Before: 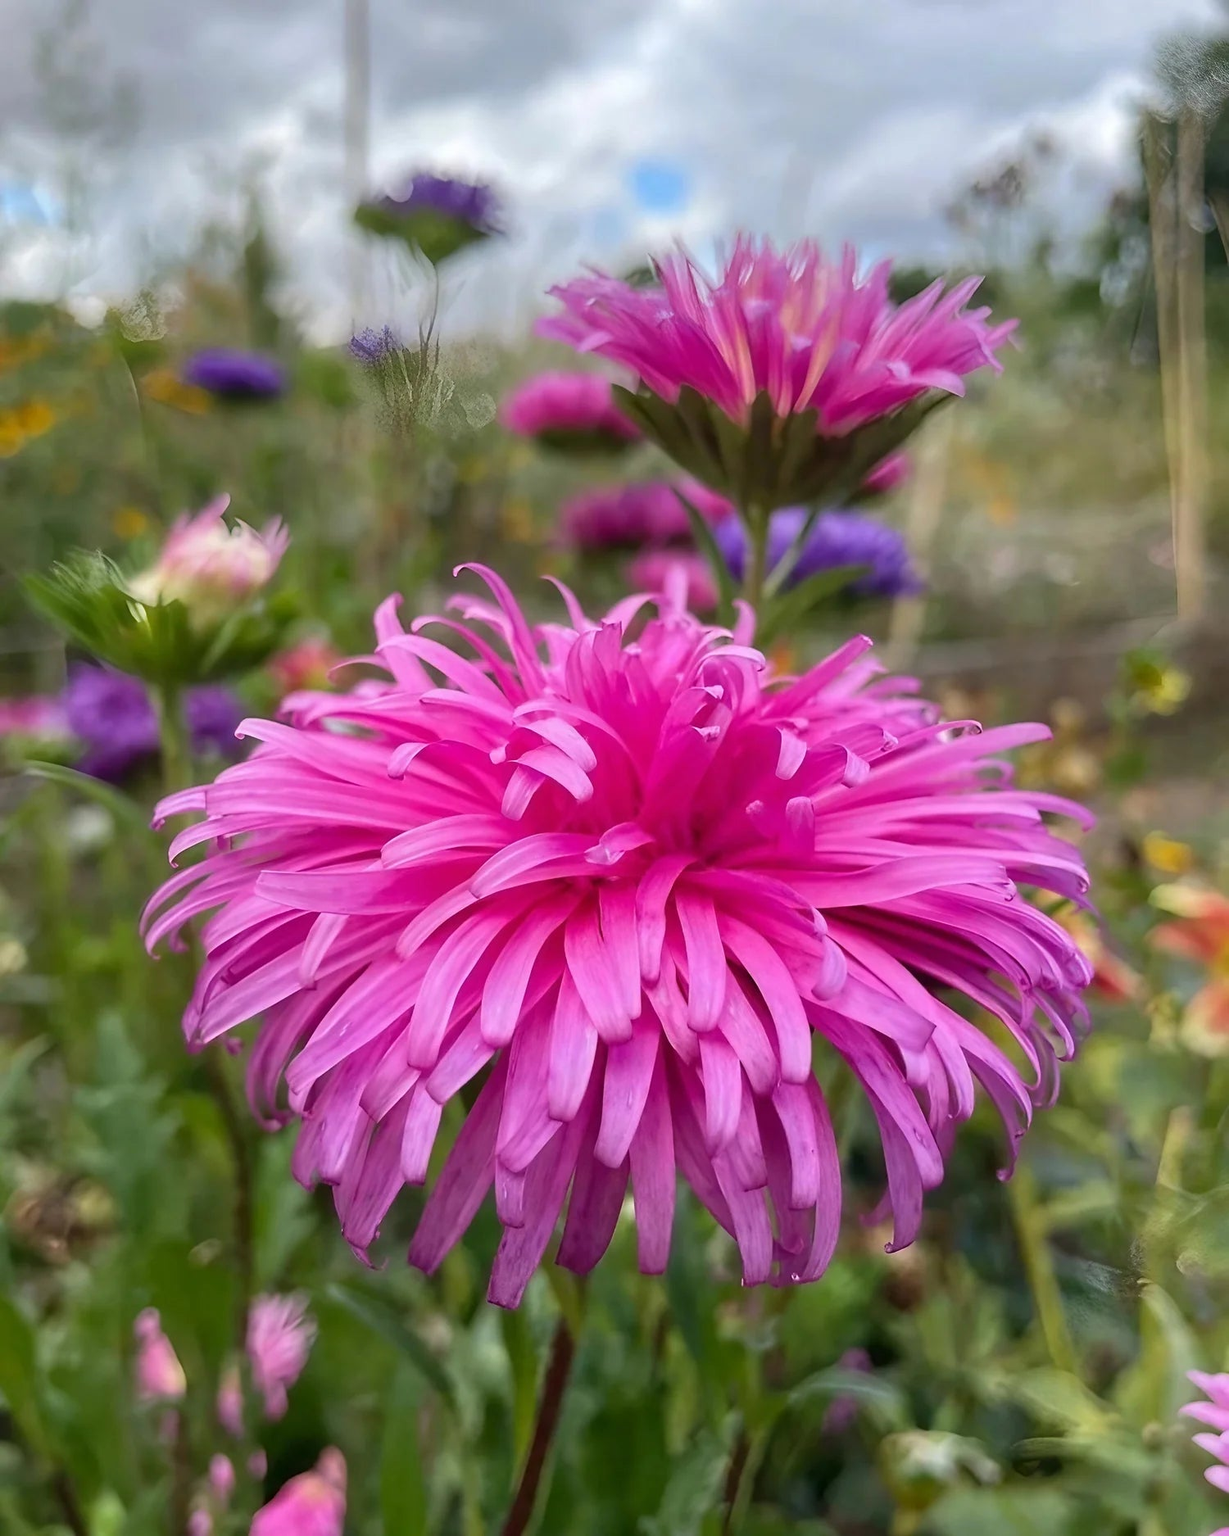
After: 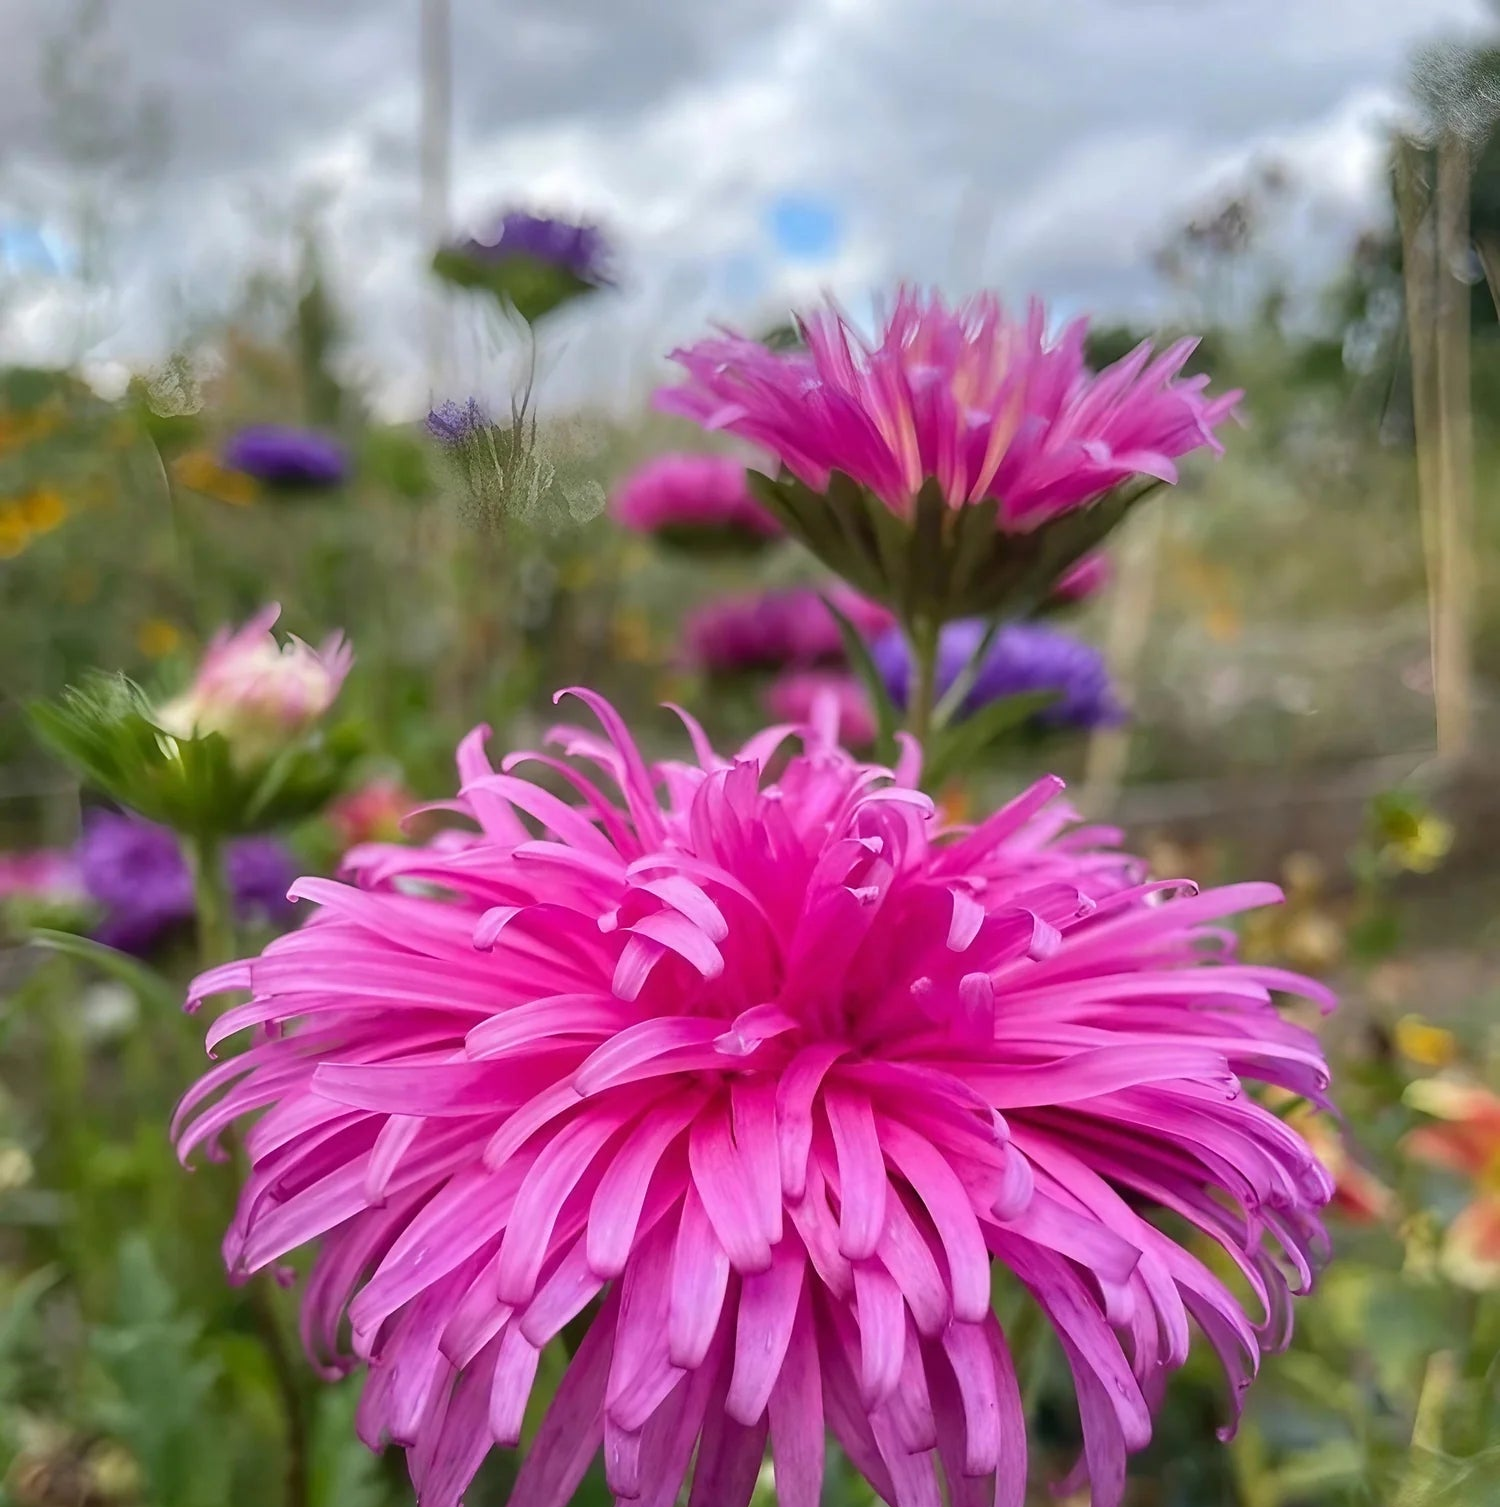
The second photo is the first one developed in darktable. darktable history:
crop: bottom 19.617%
